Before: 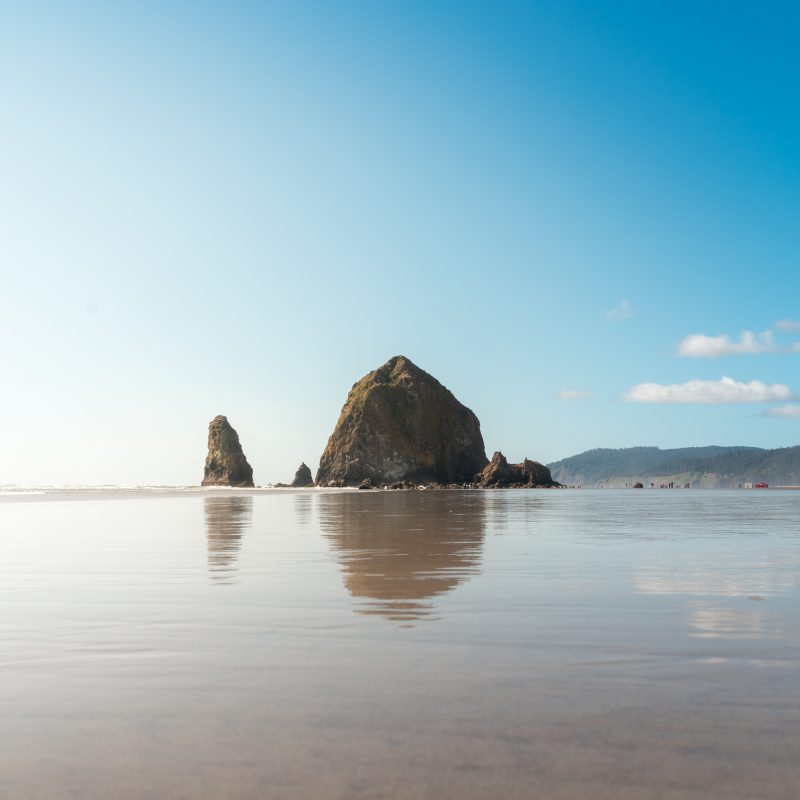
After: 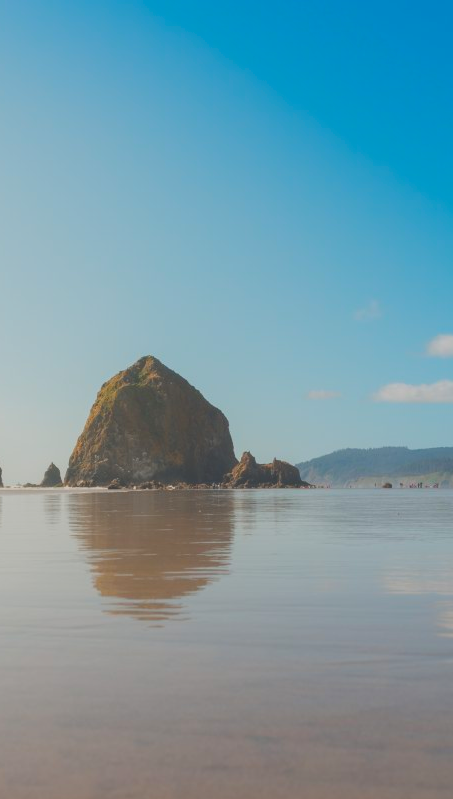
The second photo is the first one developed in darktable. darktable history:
crop: left 31.444%, top 0.019%, right 11.734%
exposure: black level correction -0.021, exposure -0.035 EV, compensate highlight preservation false
color balance rgb: linear chroma grading › global chroma 10.324%, perceptual saturation grading › global saturation 19.675%, contrast -29.495%
